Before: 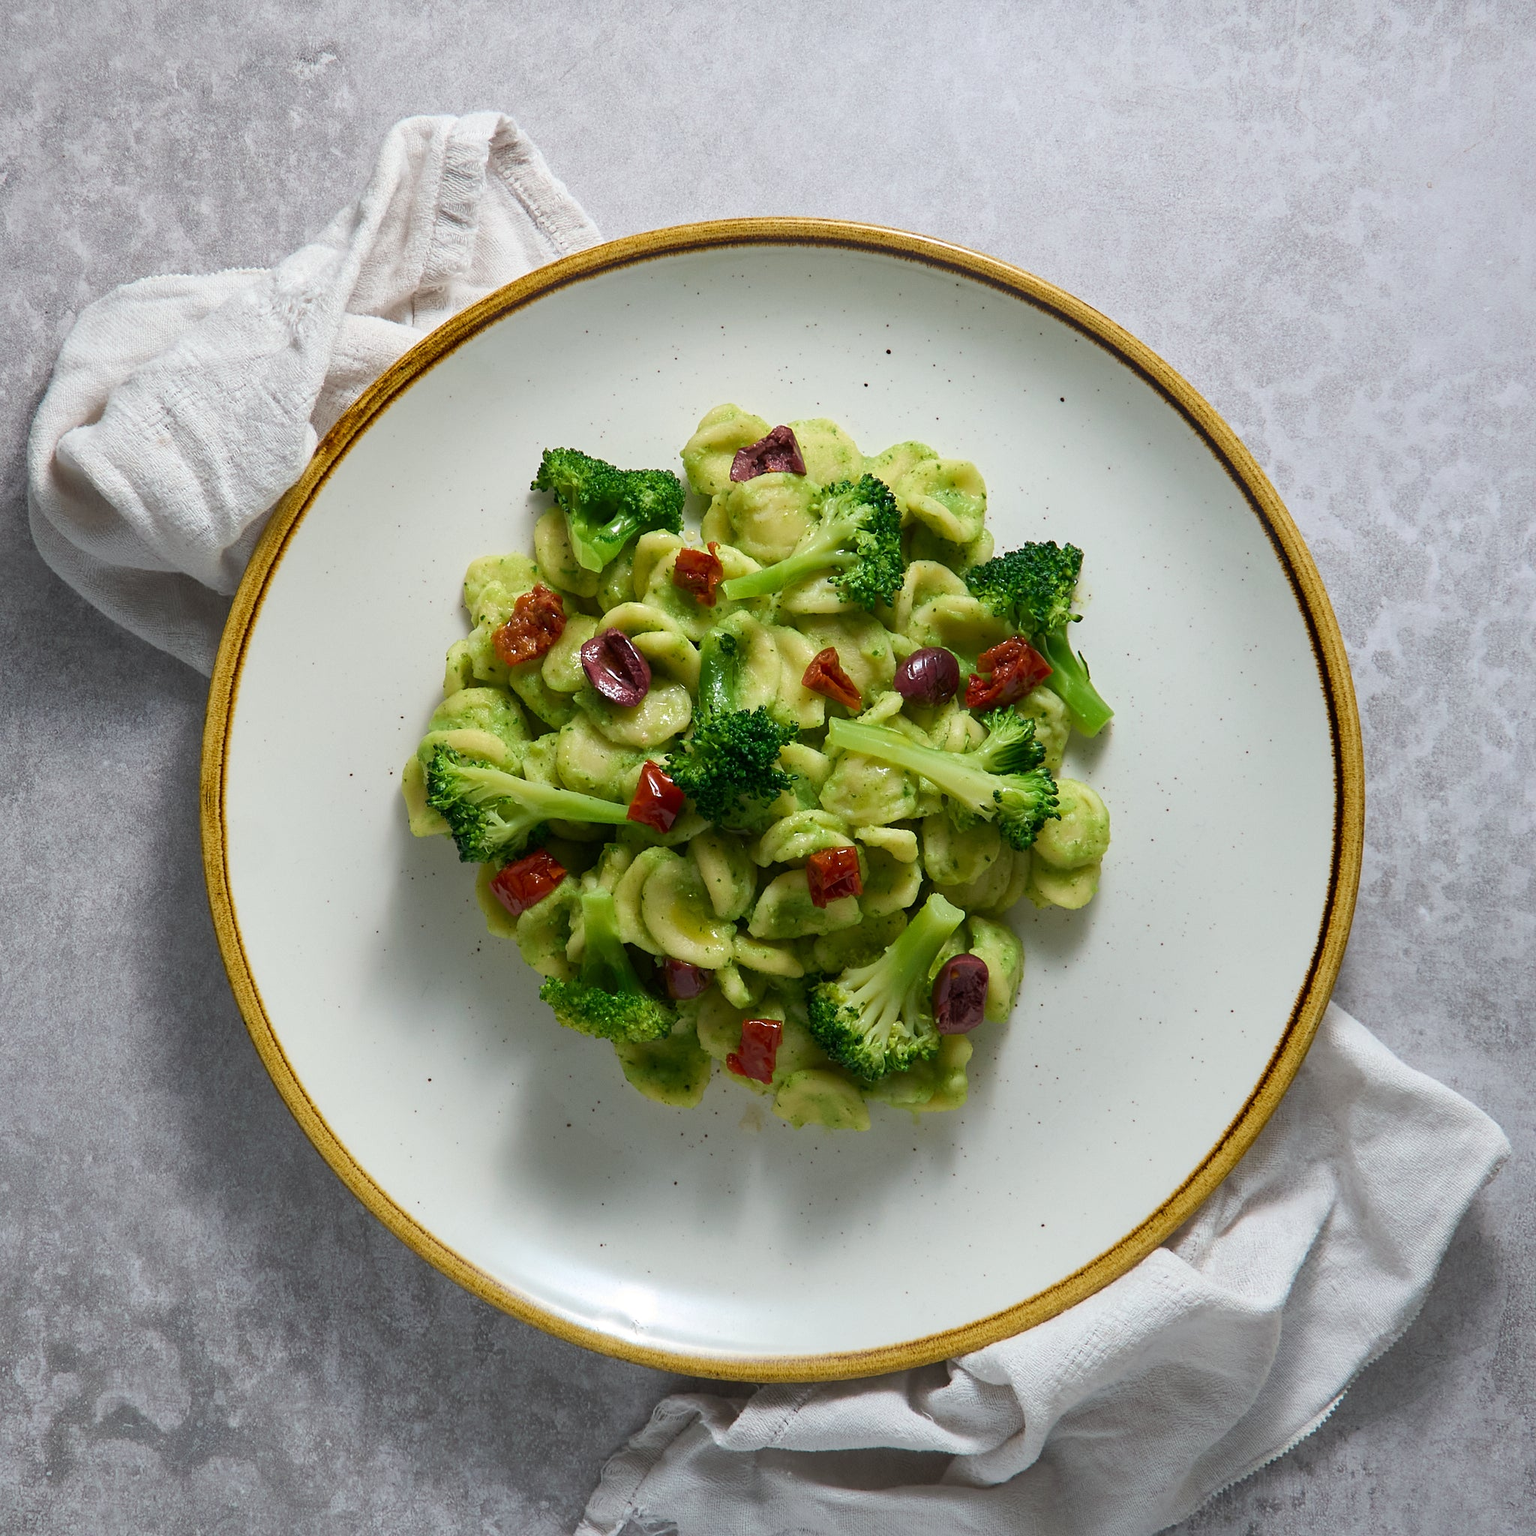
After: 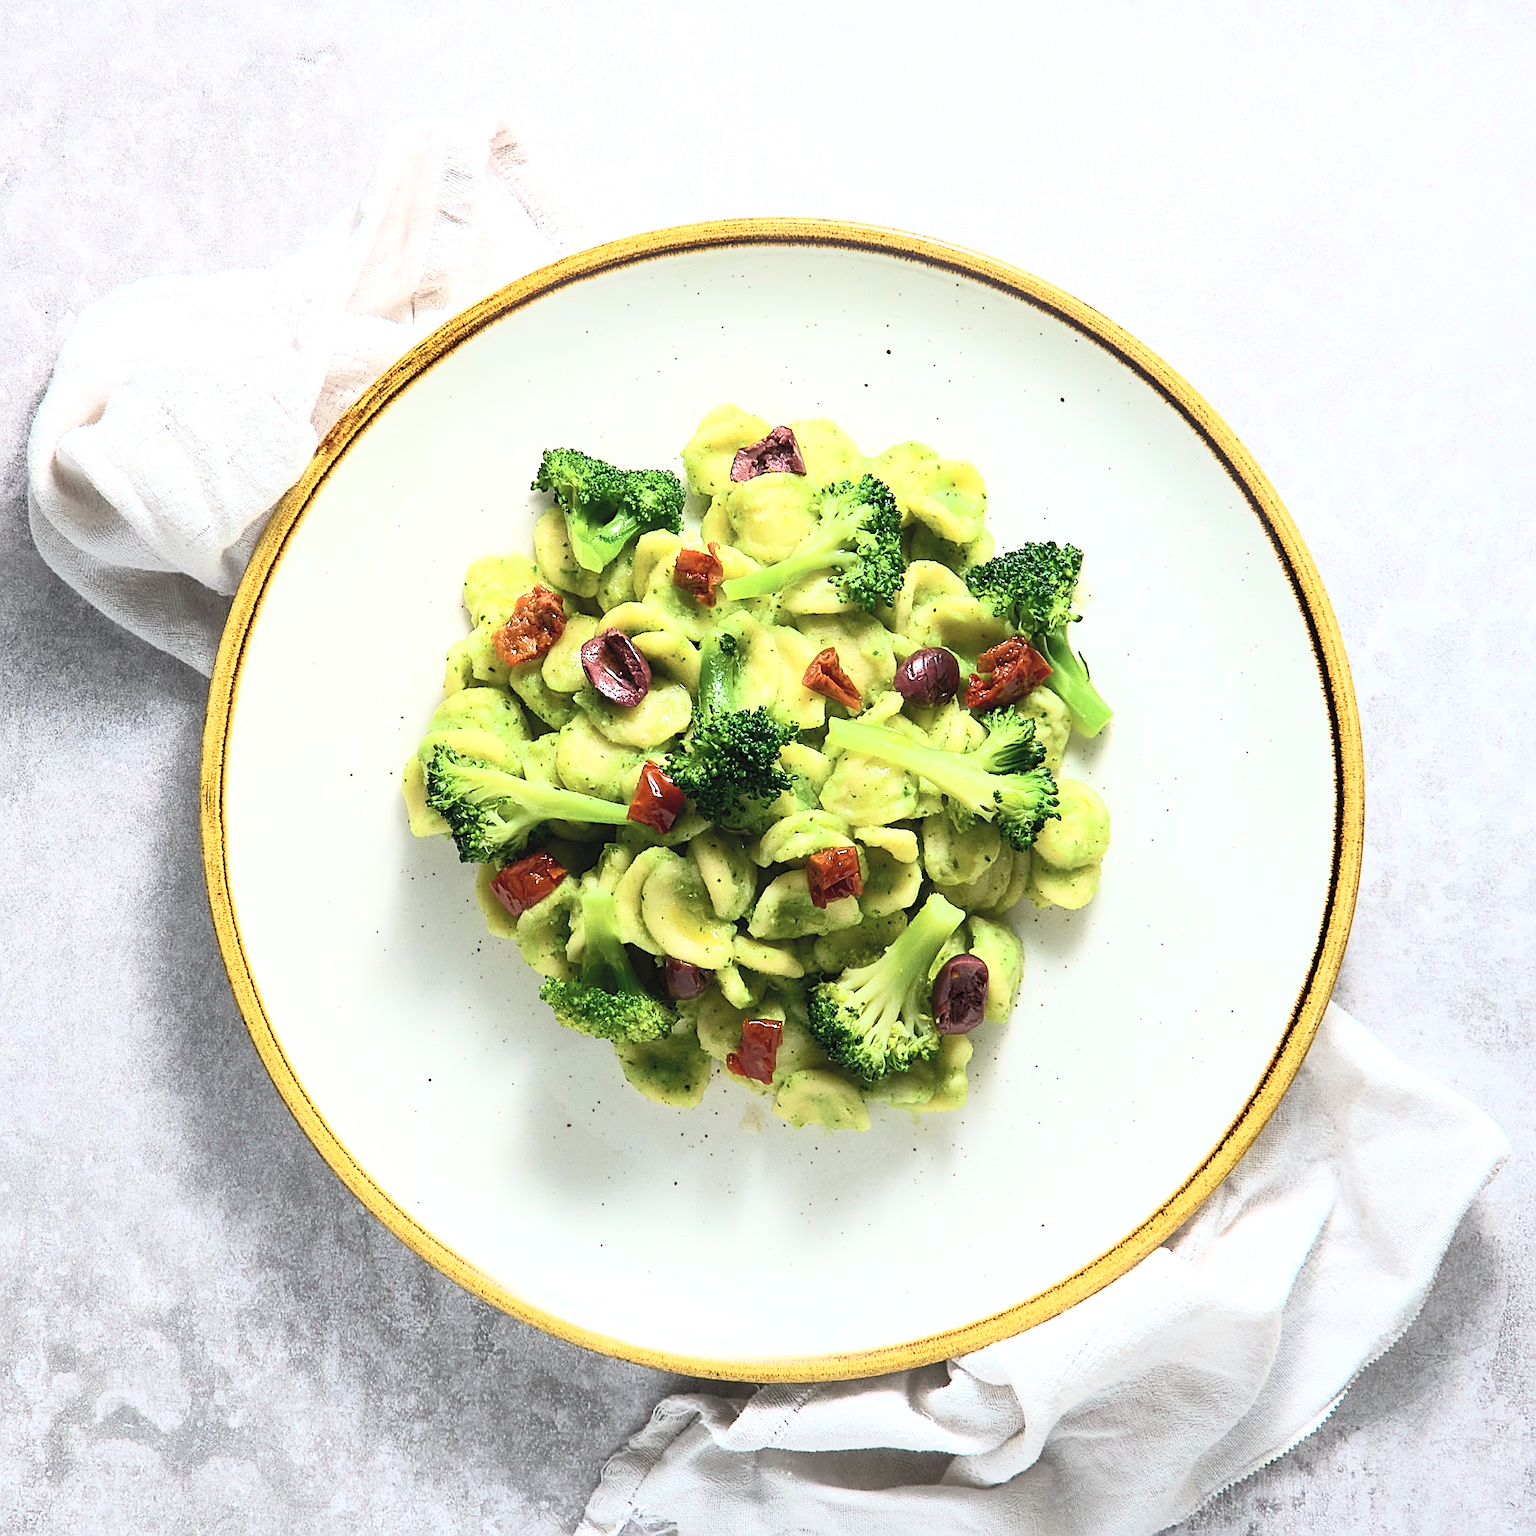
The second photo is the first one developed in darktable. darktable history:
sharpen: on, module defaults
contrast brightness saturation: contrast 0.378, brightness 0.539
tone equalizer: -8 EV -0.751 EV, -7 EV -0.688 EV, -6 EV -0.569 EV, -5 EV -0.384 EV, -3 EV 0.376 EV, -2 EV 0.6 EV, -1 EV 0.688 EV, +0 EV 0.751 EV, mask exposure compensation -0.515 EV
levels: mode automatic
